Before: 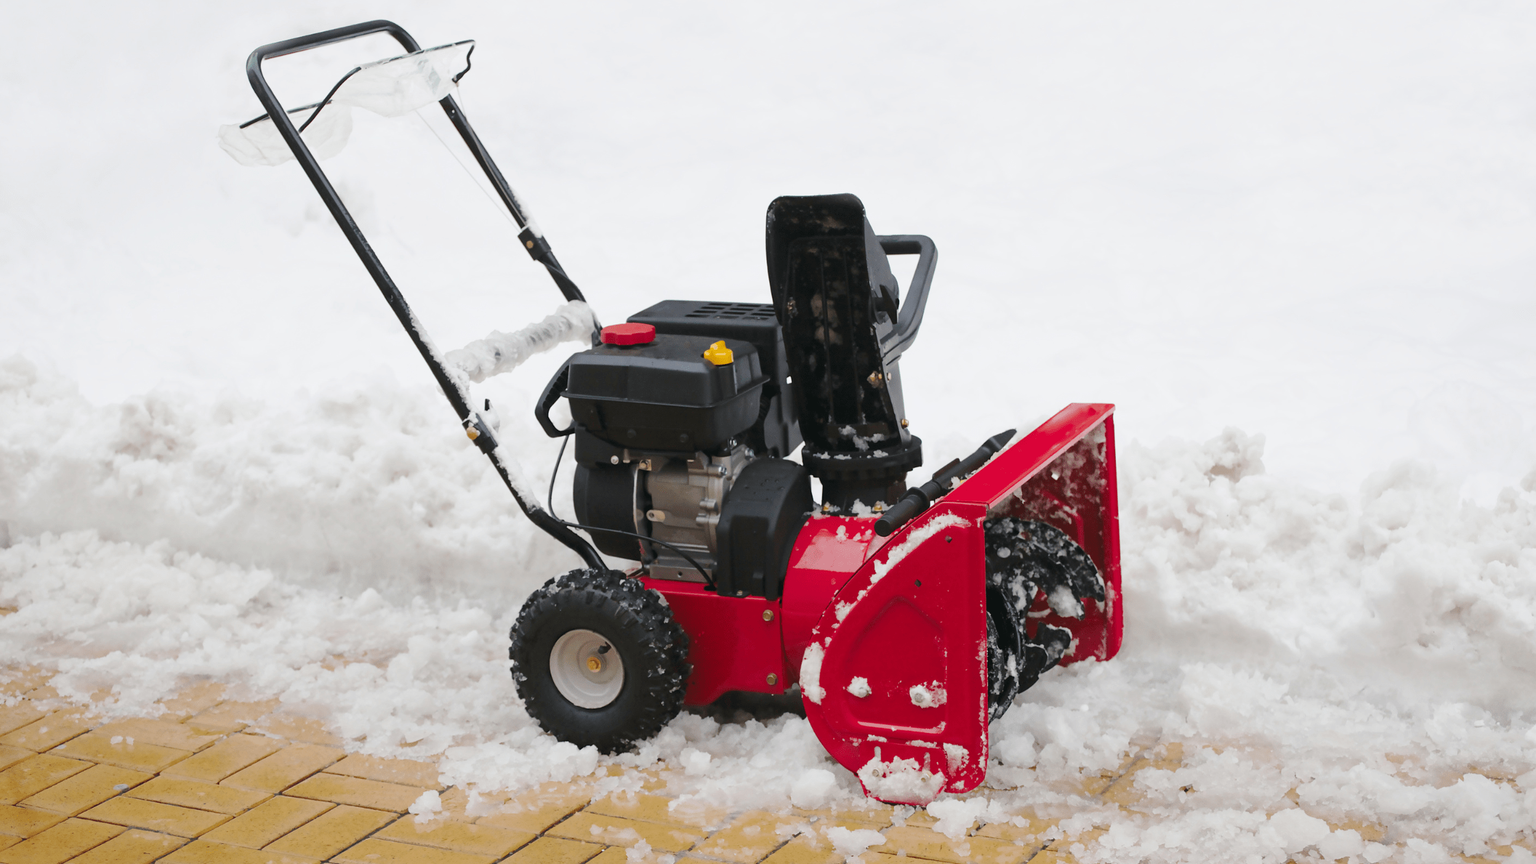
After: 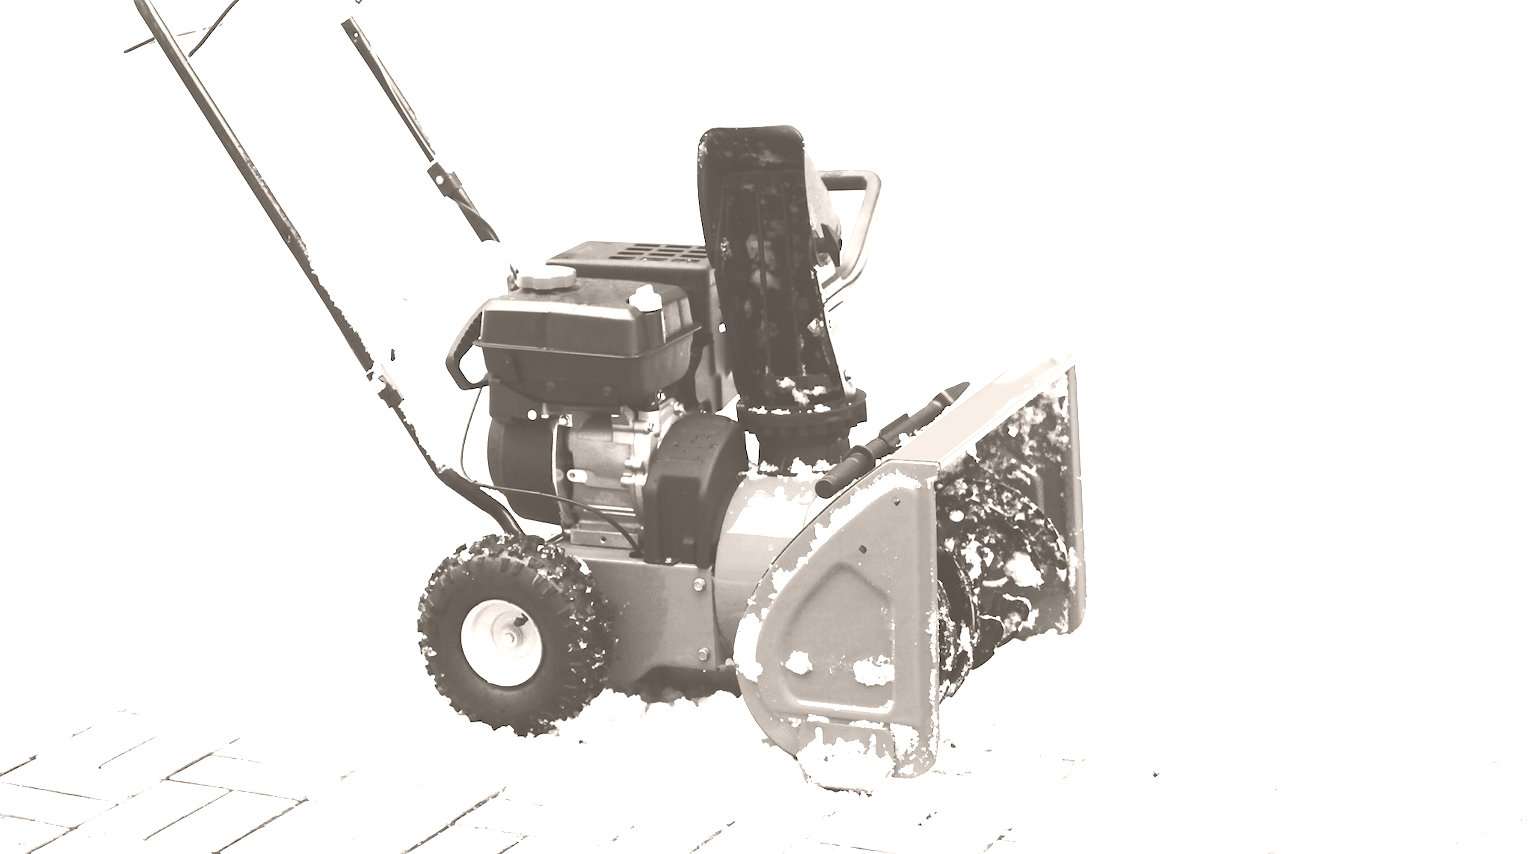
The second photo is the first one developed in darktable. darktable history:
tone curve: curves: ch0 [(0, 0.021) (0.104, 0.093) (0.236, 0.234) (0.456, 0.566) (0.647, 0.78) (0.864, 0.9) (1, 0.932)]; ch1 [(0, 0) (0.353, 0.344) (0.43, 0.401) (0.479, 0.476) (0.502, 0.504) (0.544, 0.534) (0.566, 0.566) (0.612, 0.621) (0.657, 0.679) (1, 1)]; ch2 [(0, 0) (0.34, 0.314) (0.434, 0.43) (0.5, 0.498) (0.528, 0.536) (0.56, 0.576) (0.595, 0.638) (0.644, 0.729) (1, 1)], color space Lab, independent channels, preserve colors none
tone equalizer: -8 EV -0.417 EV, -7 EV -0.389 EV, -6 EV -0.333 EV, -5 EV -0.222 EV, -3 EV 0.222 EV, -2 EV 0.333 EV, -1 EV 0.389 EV, +0 EV 0.417 EV, edges refinement/feathering 500, mask exposure compensation -1.57 EV, preserve details no
crop and rotate: left 8.262%, top 9.226%
colorize: hue 34.49°, saturation 35.33%, source mix 100%, lightness 55%, version 1
